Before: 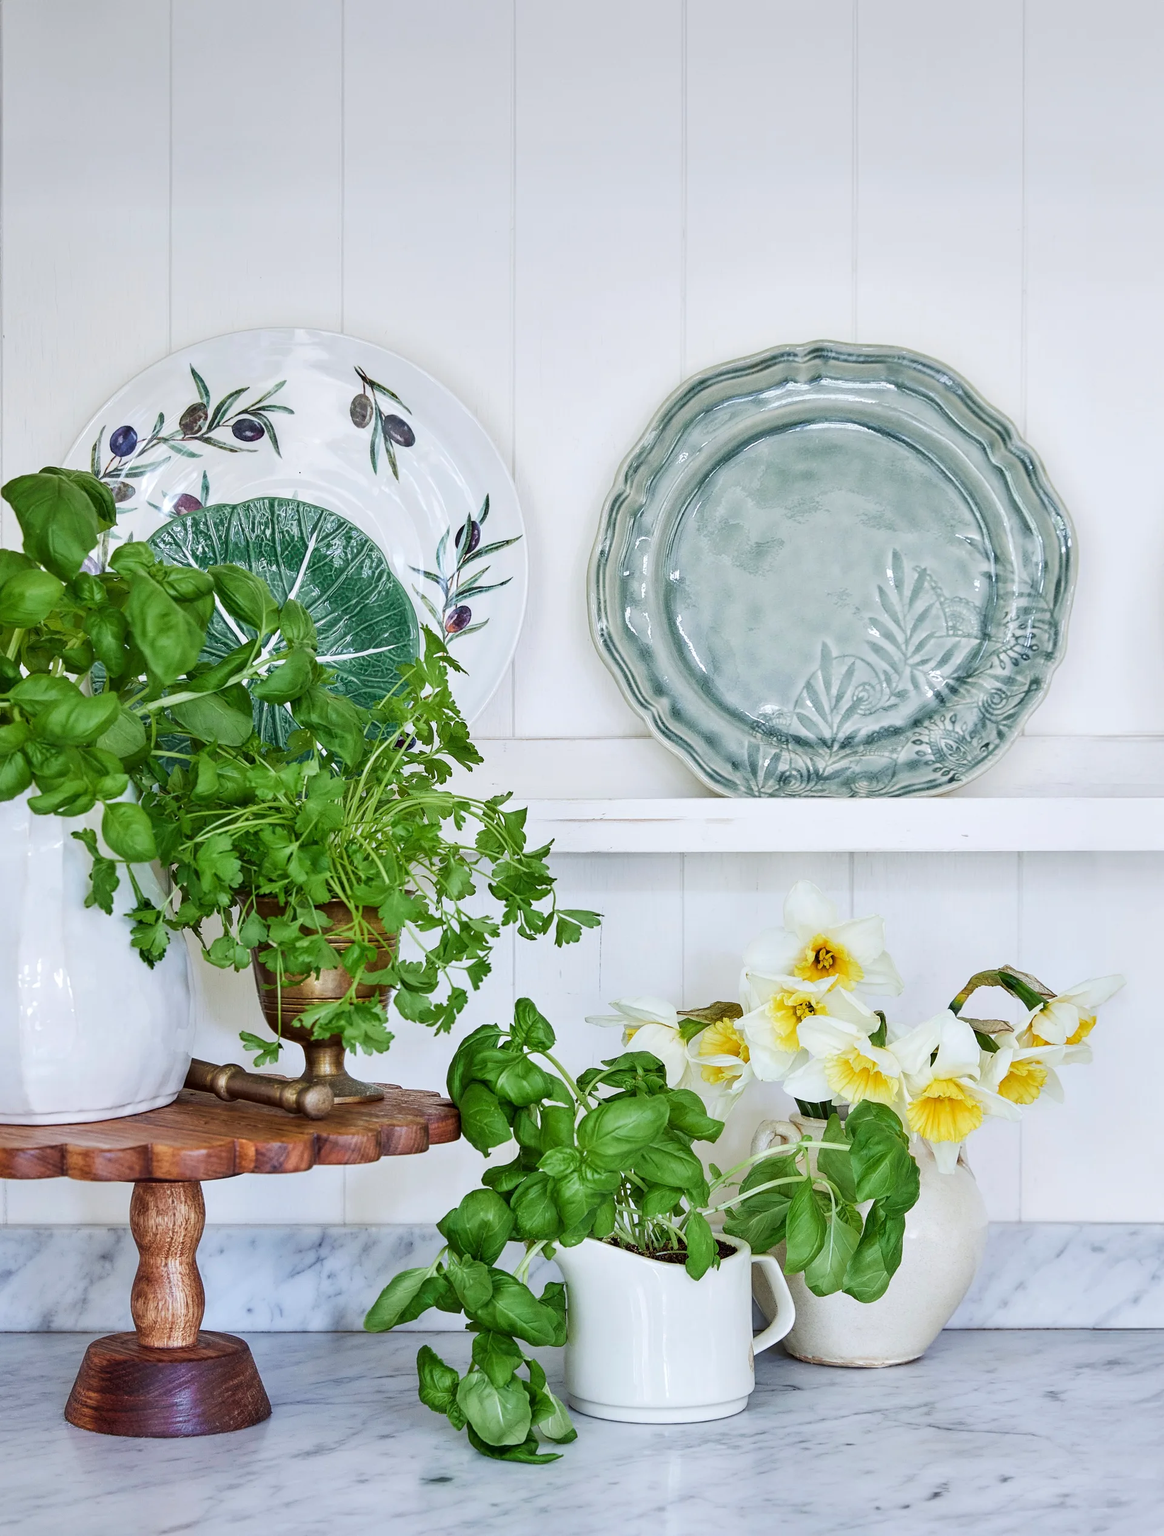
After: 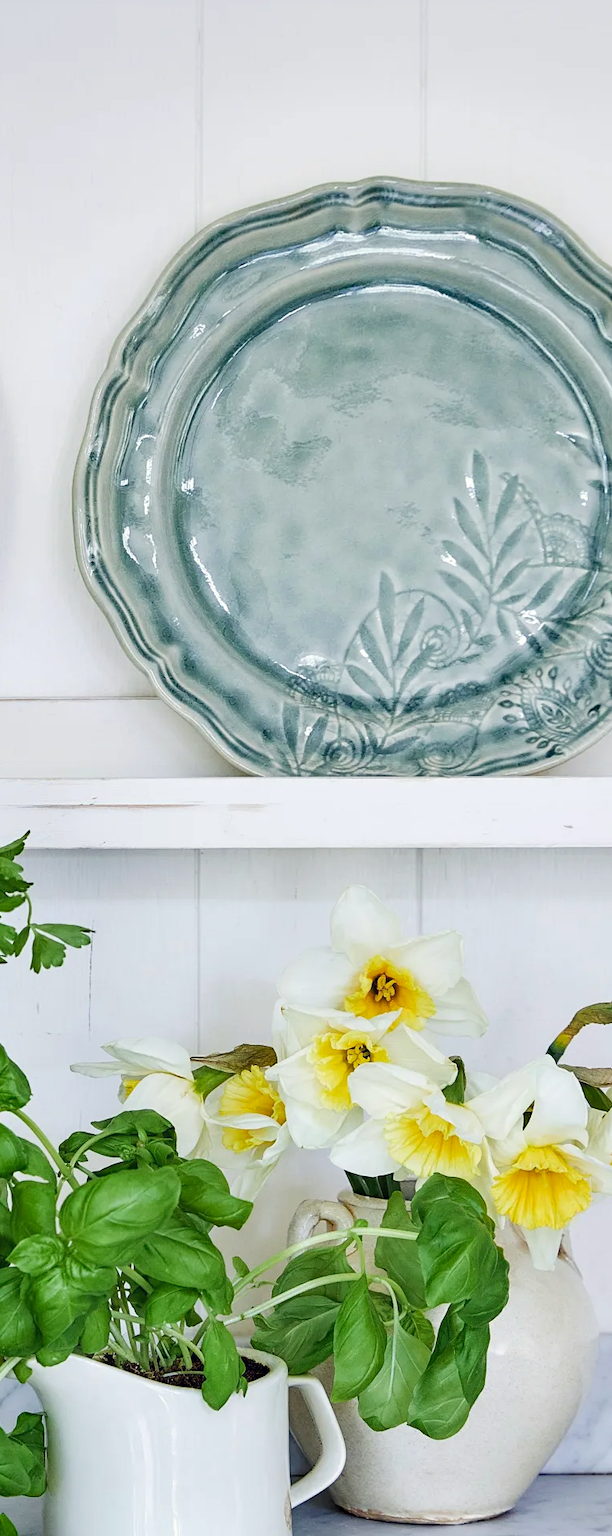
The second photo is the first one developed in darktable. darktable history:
haze removal: compatibility mode true, adaptive false
color correction: highlights a* 0.207, highlights b* 2.7, shadows a* -0.874, shadows b* -4.78
crop: left 45.721%, top 13.393%, right 14.118%, bottom 10.01%
